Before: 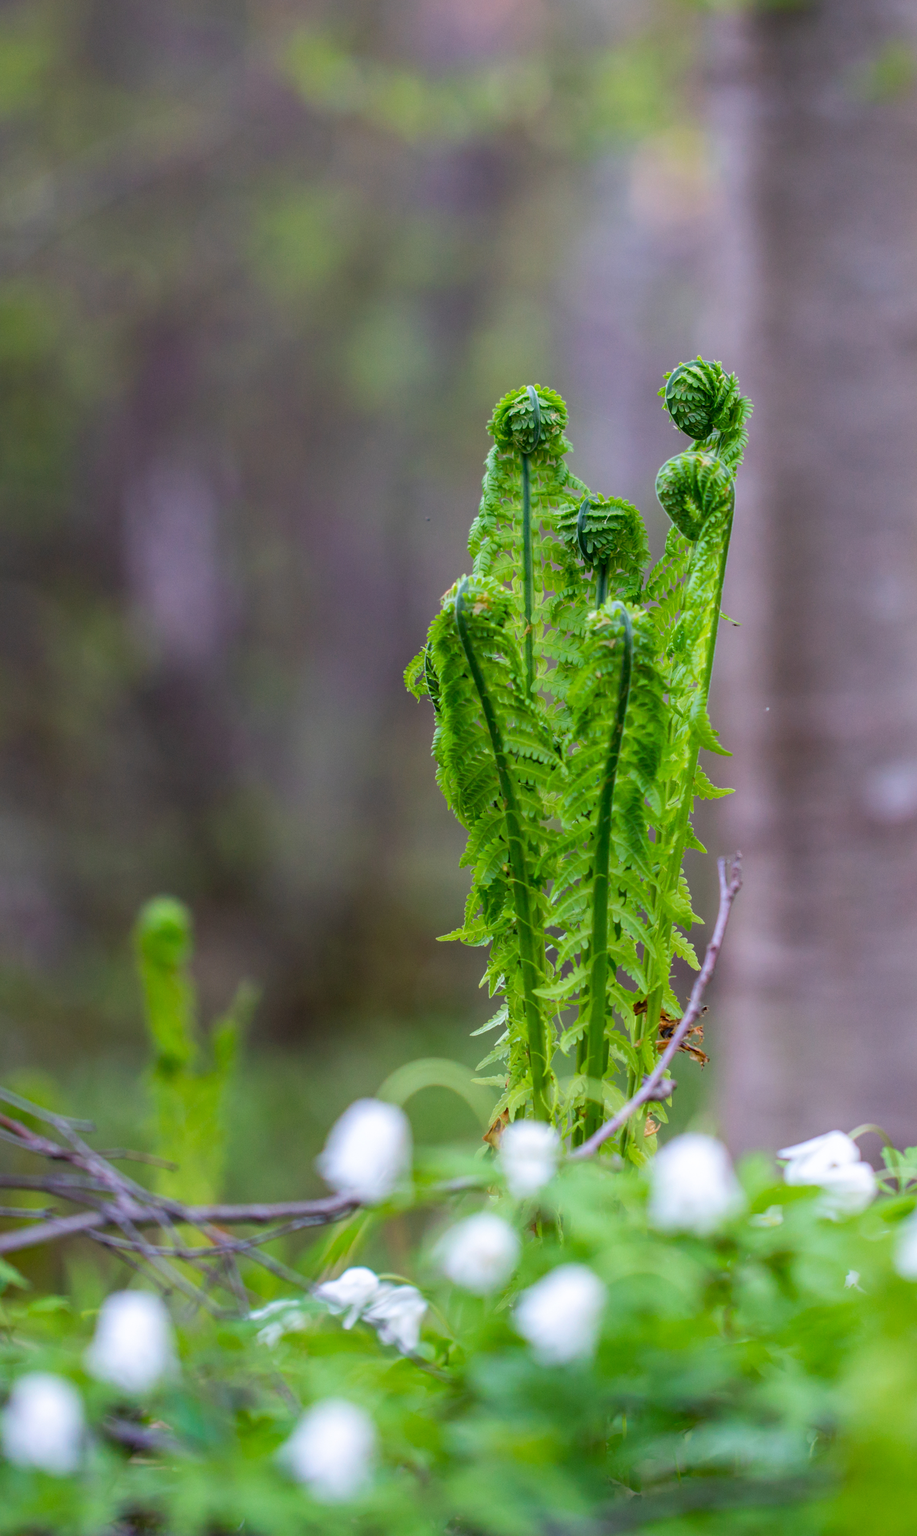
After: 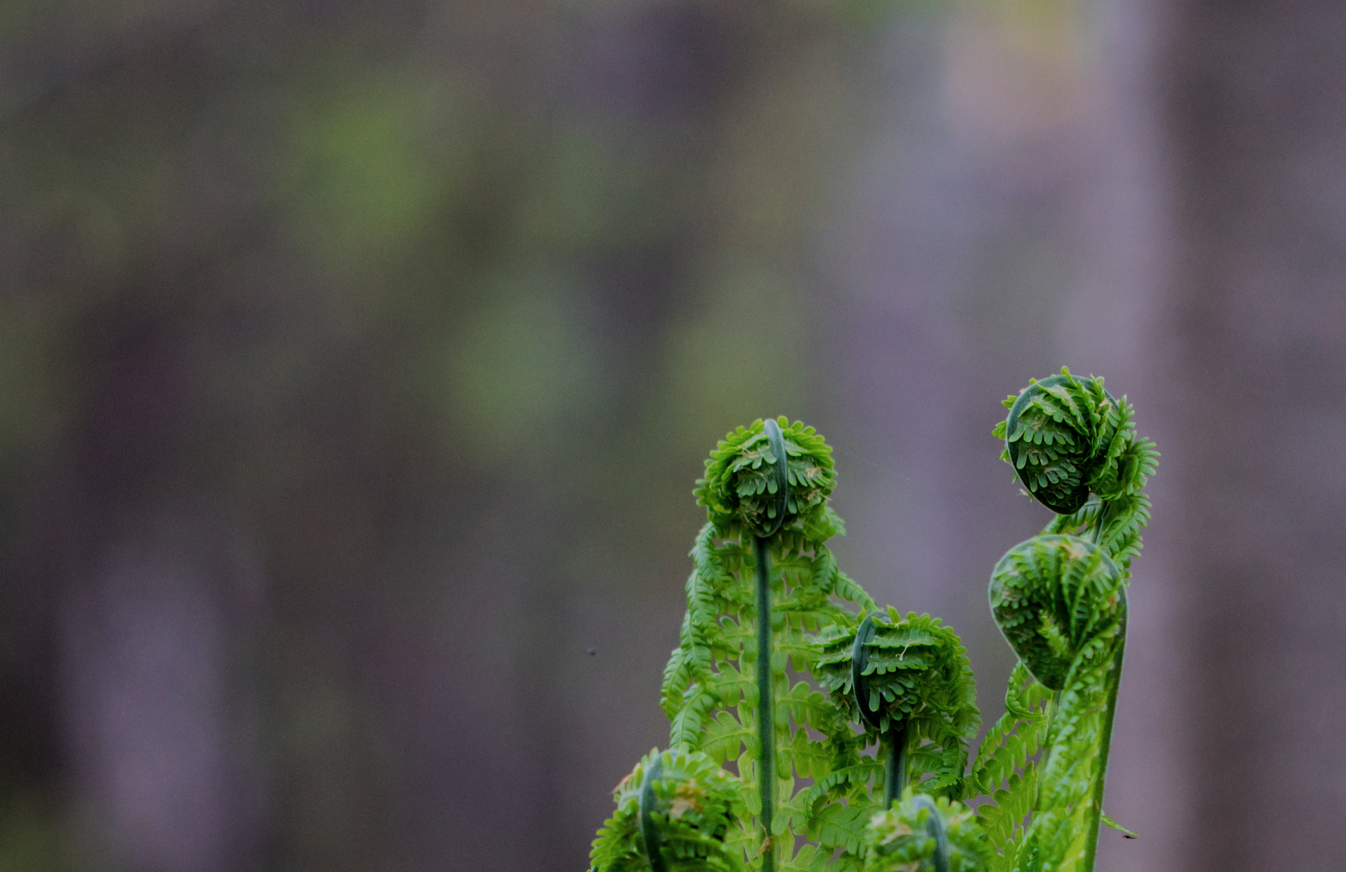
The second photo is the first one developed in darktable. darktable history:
crop and rotate: left 9.704%, top 9.488%, right 6.122%, bottom 57.965%
filmic rgb: middle gray luminance 28.88%, black relative exposure -10.25 EV, white relative exposure 5.5 EV, target black luminance 0%, hardness 3.92, latitude 2.89%, contrast 1.126, highlights saturation mix 5.56%, shadows ↔ highlights balance 15.93%, add noise in highlights 0.001, color science v3 (2019), use custom middle-gray values true, contrast in highlights soft
